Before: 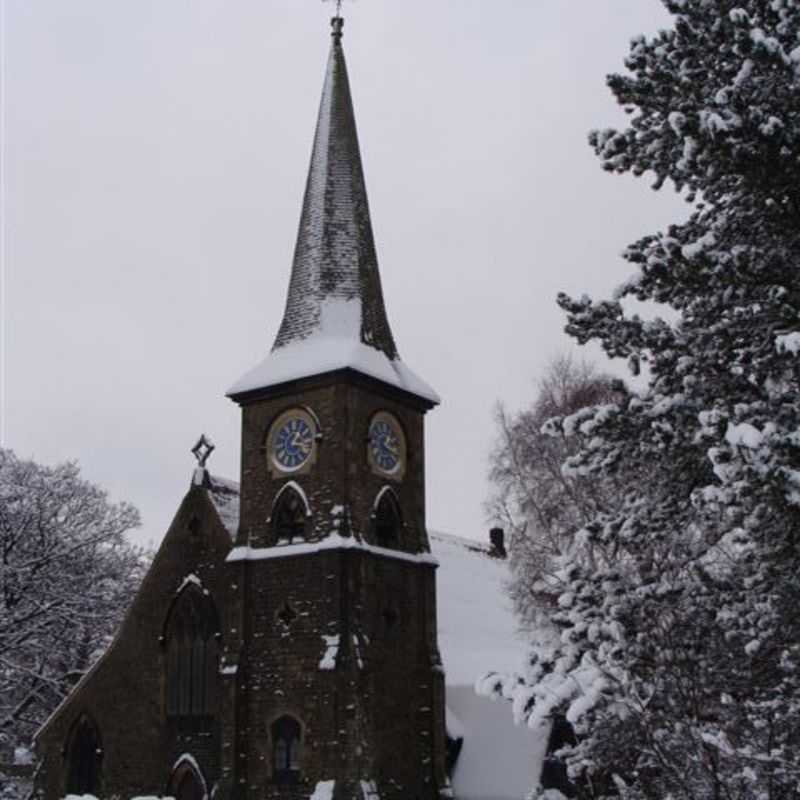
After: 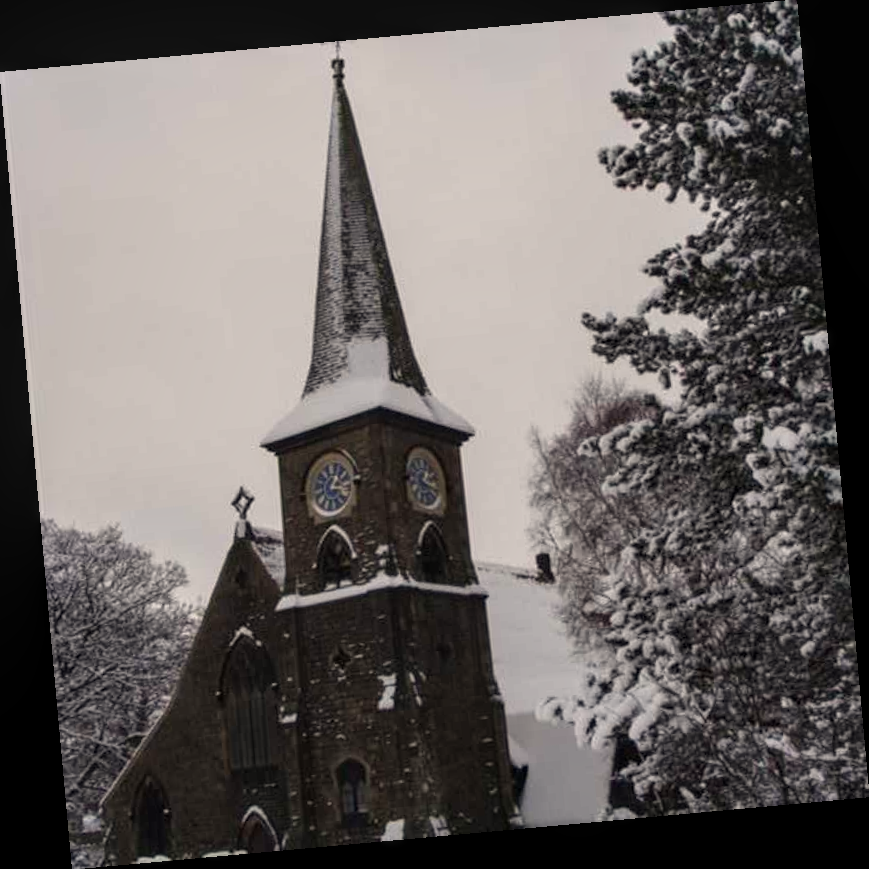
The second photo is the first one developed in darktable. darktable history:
rotate and perspective: rotation -5.2°, automatic cropping off
contrast brightness saturation: saturation -0.05
local contrast: on, module defaults
white balance: red 1.045, blue 0.932
